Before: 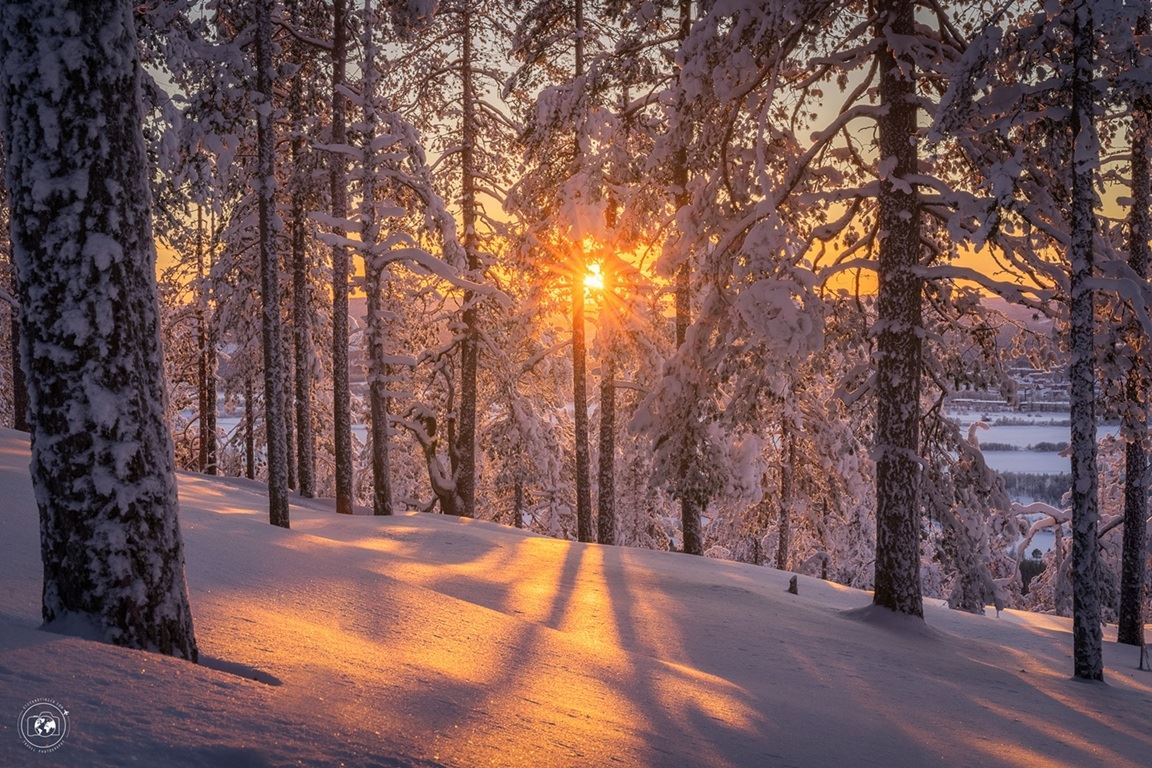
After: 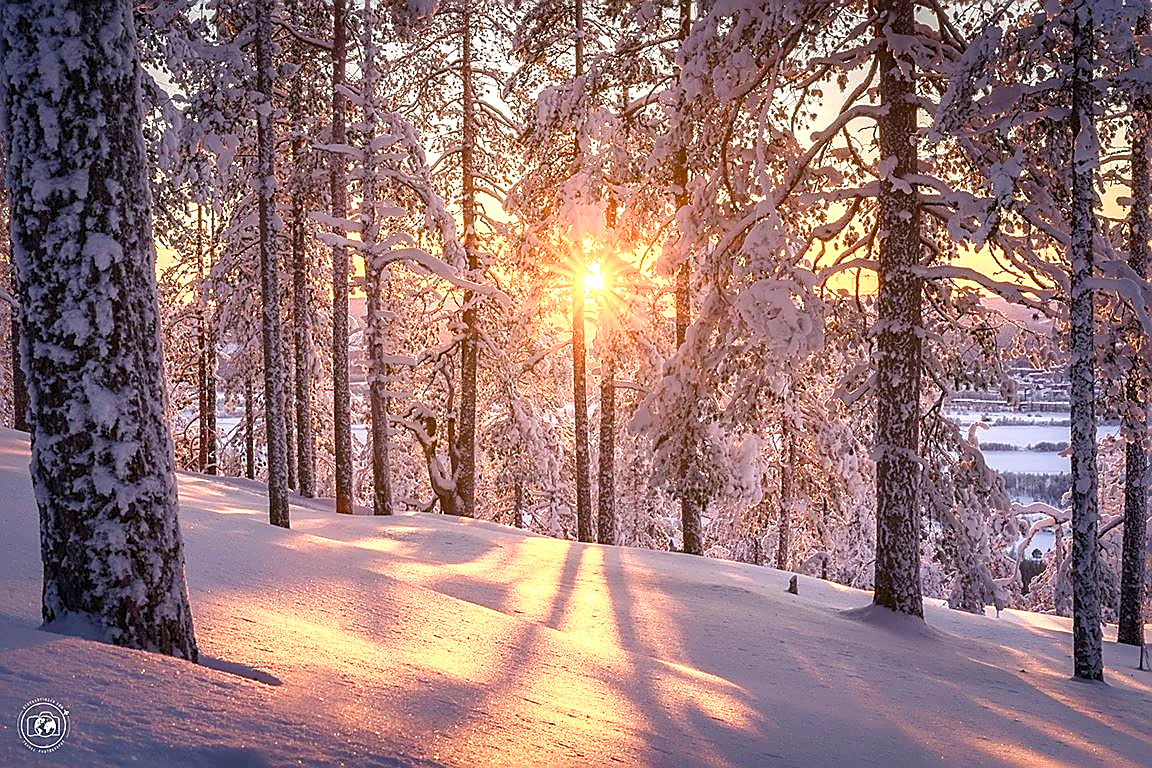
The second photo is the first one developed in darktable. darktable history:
contrast brightness saturation: saturation -0.064
exposure: exposure 1 EV, compensate highlight preservation false
color balance rgb: linear chroma grading › global chroma 8.834%, perceptual saturation grading › global saturation 20%, perceptual saturation grading › highlights -48.897%, perceptual saturation grading › shadows 25.747%, global vibrance 9.455%
sharpen: radius 1.348, amount 1.256, threshold 0.731
